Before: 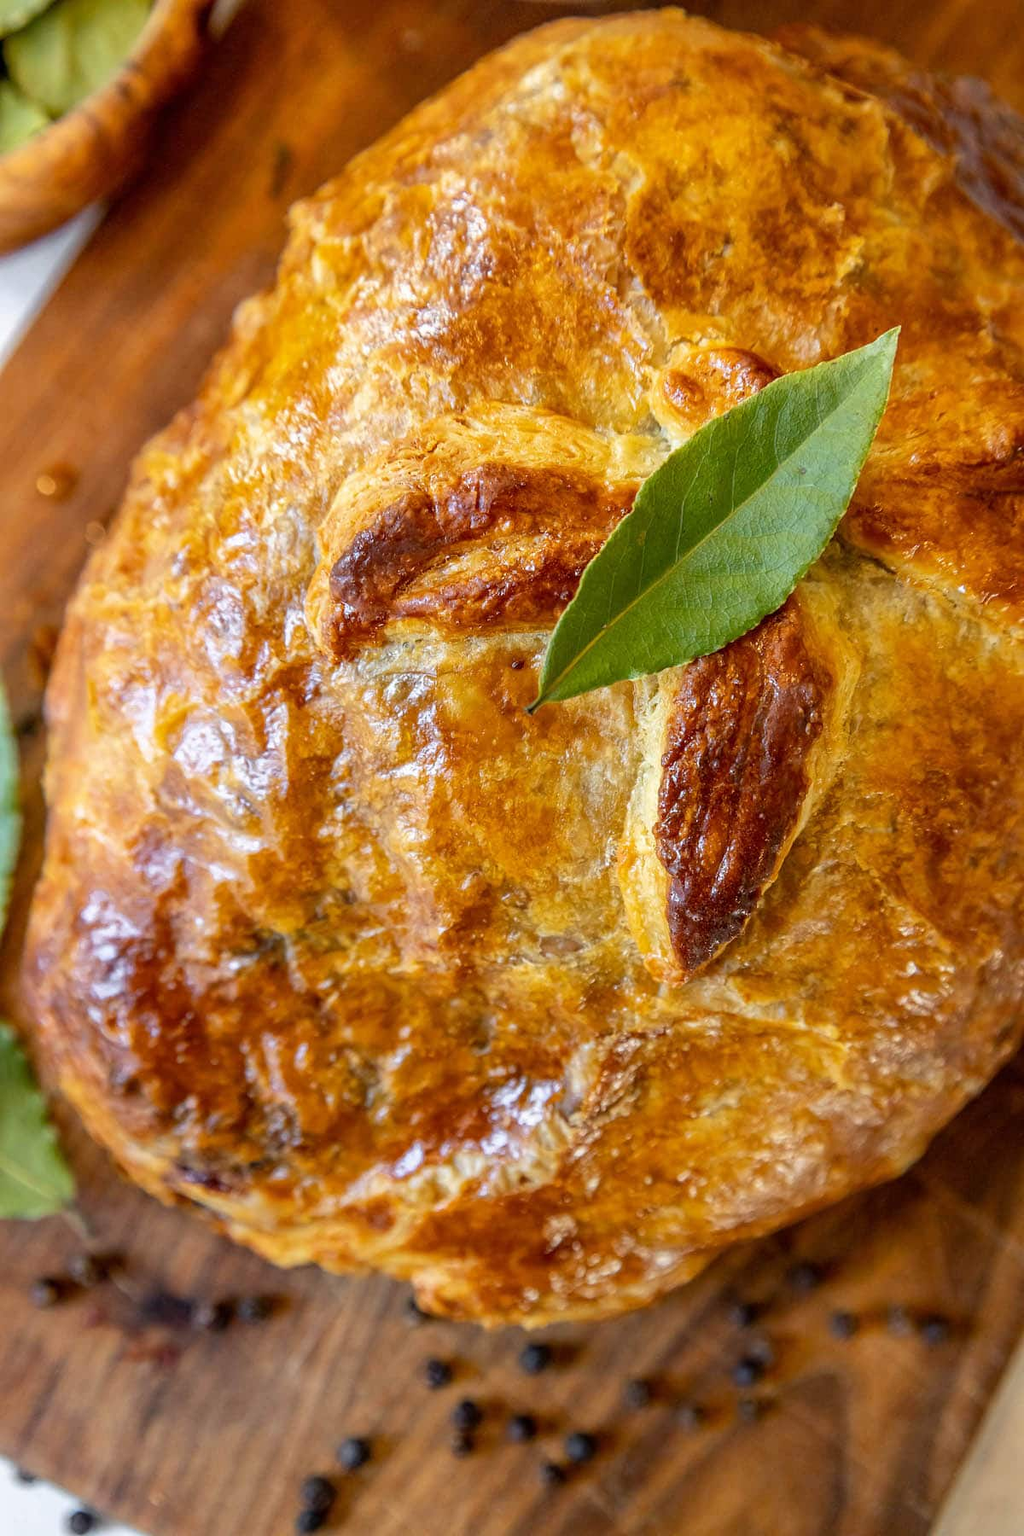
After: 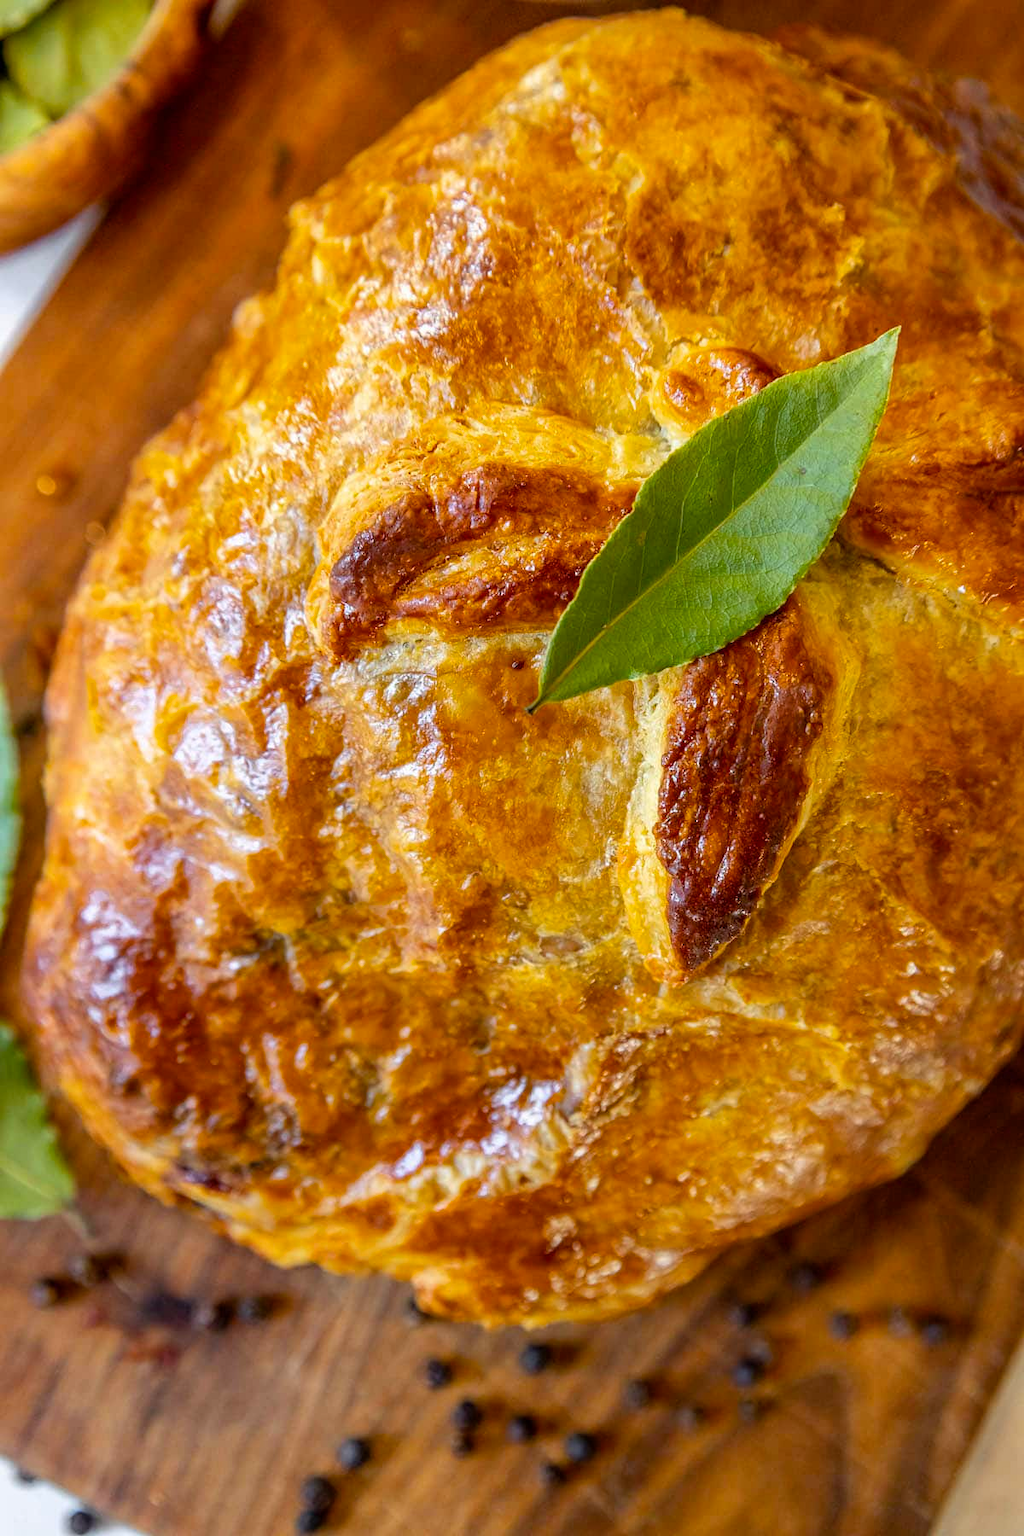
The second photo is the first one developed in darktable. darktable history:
color balance rgb: shadows lift › chroma 1.003%, shadows lift › hue 28.44°, perceptual saturation grading › global saturation 19.572%
